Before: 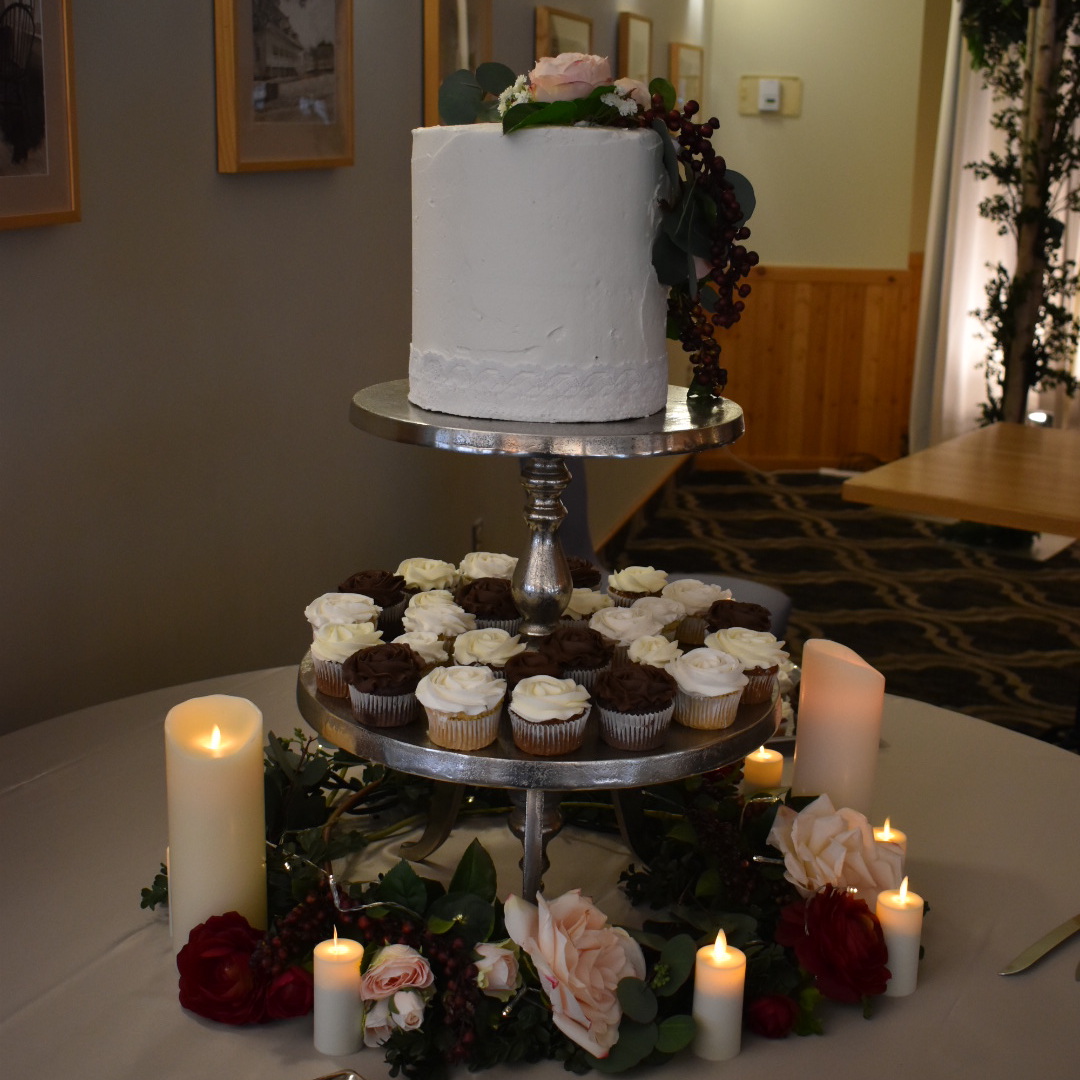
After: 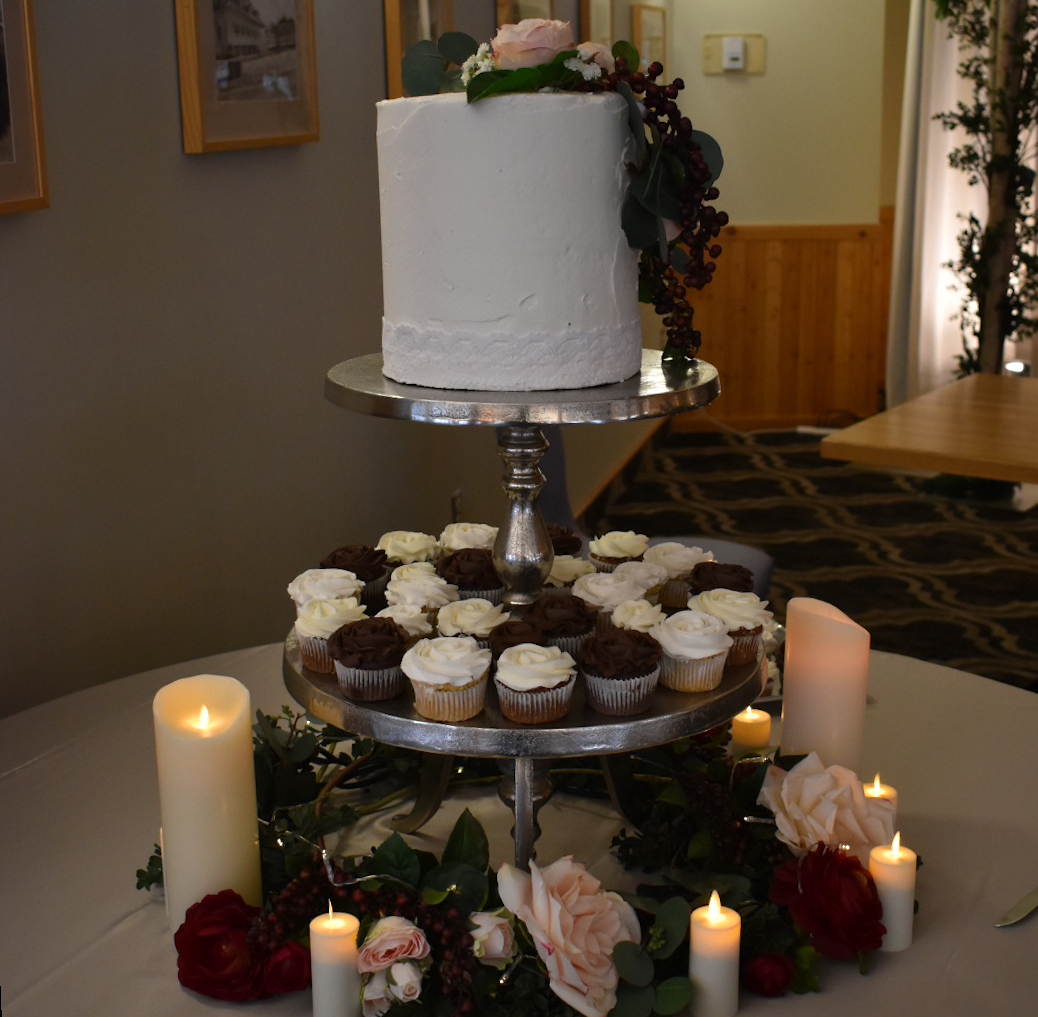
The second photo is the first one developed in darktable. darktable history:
rotate and perspective: rotation -2.12°, lens shift (vertical) 0.009, lens shift (horizontal) -0.008, automatic cropping original format, crop left 0.036, crop right 0.964, crop top 0.05, crop bottom 0.959
sharpen: radius 5.325, amount 0.312, threshold 26.433
